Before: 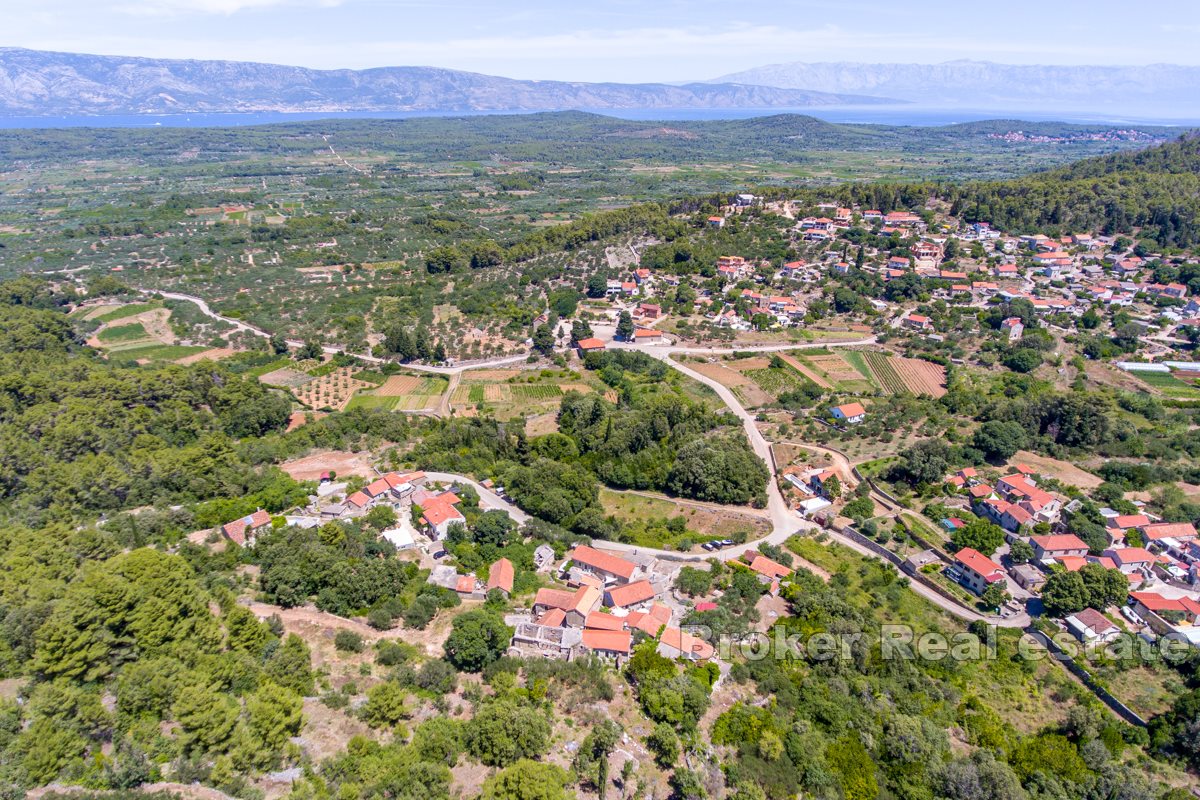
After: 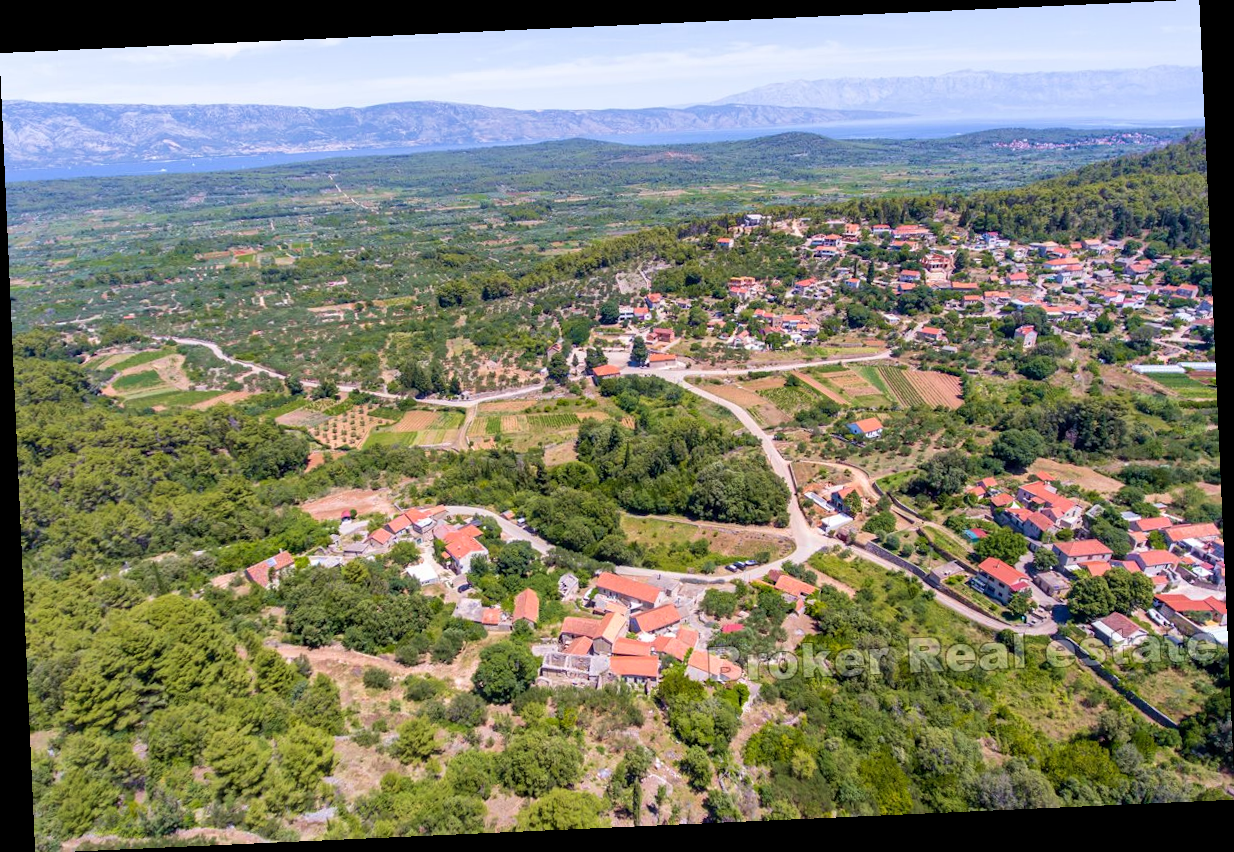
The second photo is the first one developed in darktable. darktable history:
rotate and perspective: rotation -2.56°, automatic cropping off
velvia: on, module defaults
